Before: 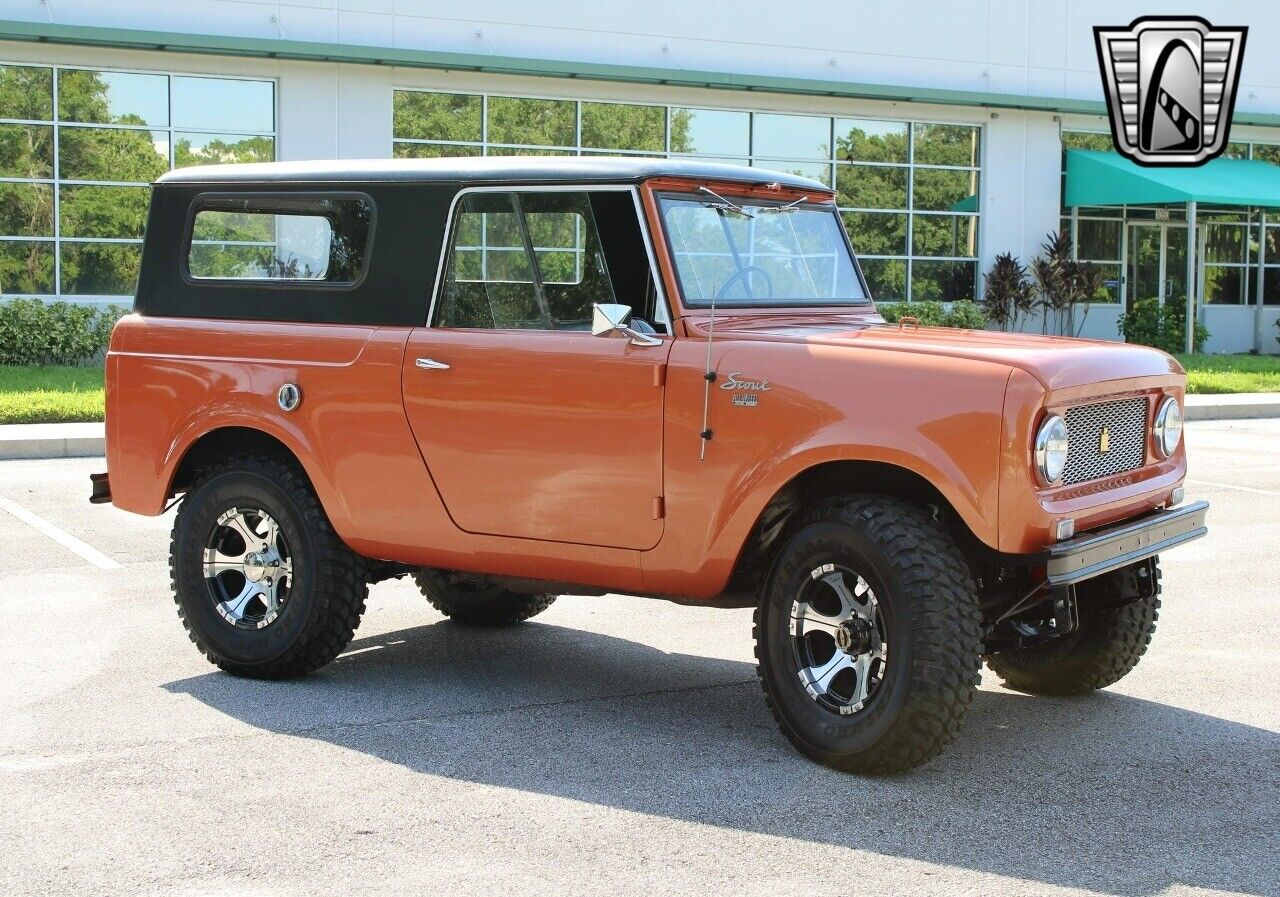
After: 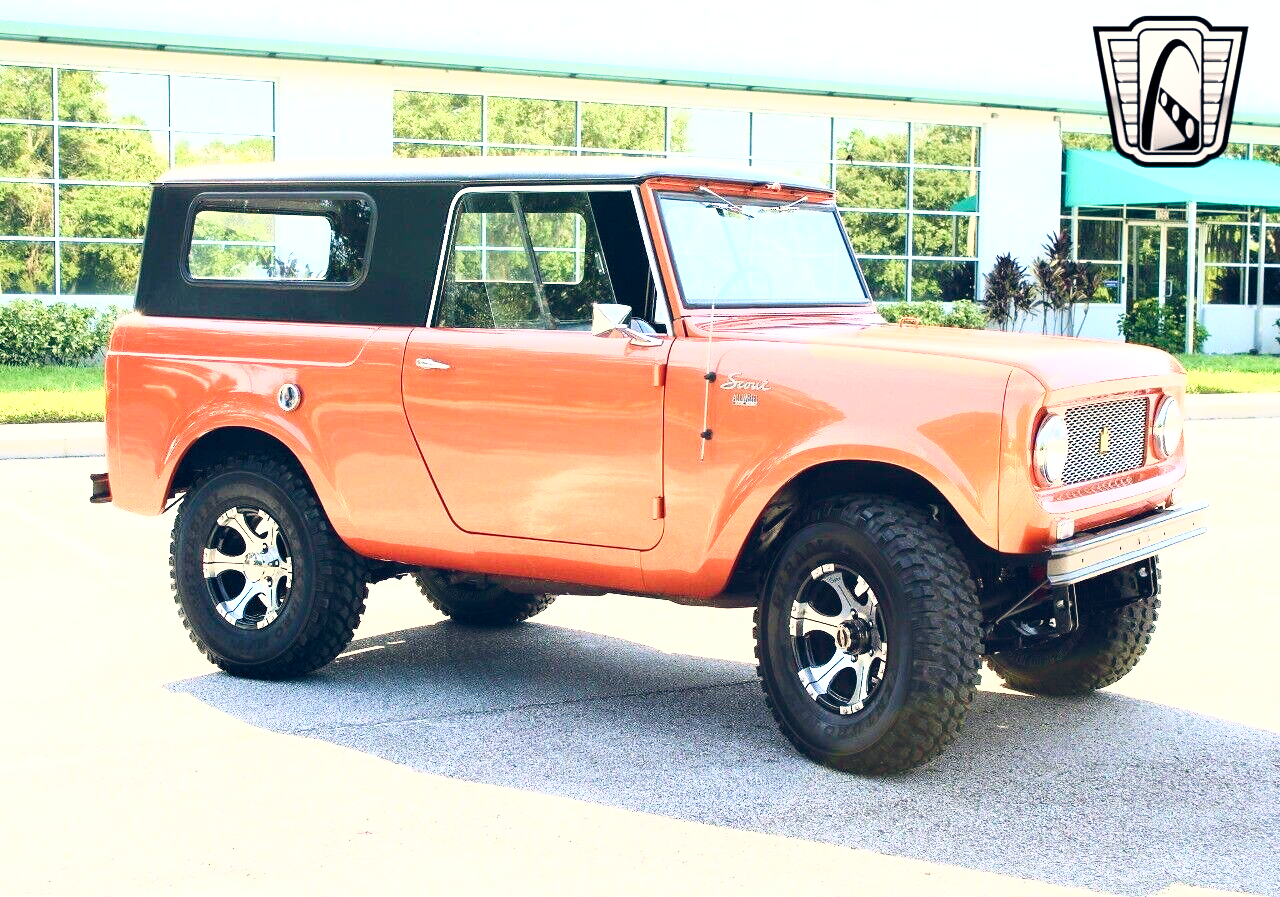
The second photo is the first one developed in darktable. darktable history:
tone equalizer: -8 EV -0.752 EV, -7 EV -0.673 EV, -6 EV -0.569 EV, -5 EV -0.387 EV, -3 EV 0.398 EV, -2 EV 0.6 EV, -1 EV 0.698 EV, +0 EV 0.747 EV, mask exposure compensation -0.501 EV
velvia: on, module defaults
base curve: curves: ch0 [(0, 0) (0.495, 0.917) (1, 1)]
color balance rgb: highlights gain › chroma 2.908%, highlights gain › hue 60.89°, global offset › chroma 0.1%, global offset › hue 249.5°, perceptual saturation grading › global saturation 0.944%, perceptual saturation grading › highlights -25.395%, perceptual saturation grading › shadows 29.525%
